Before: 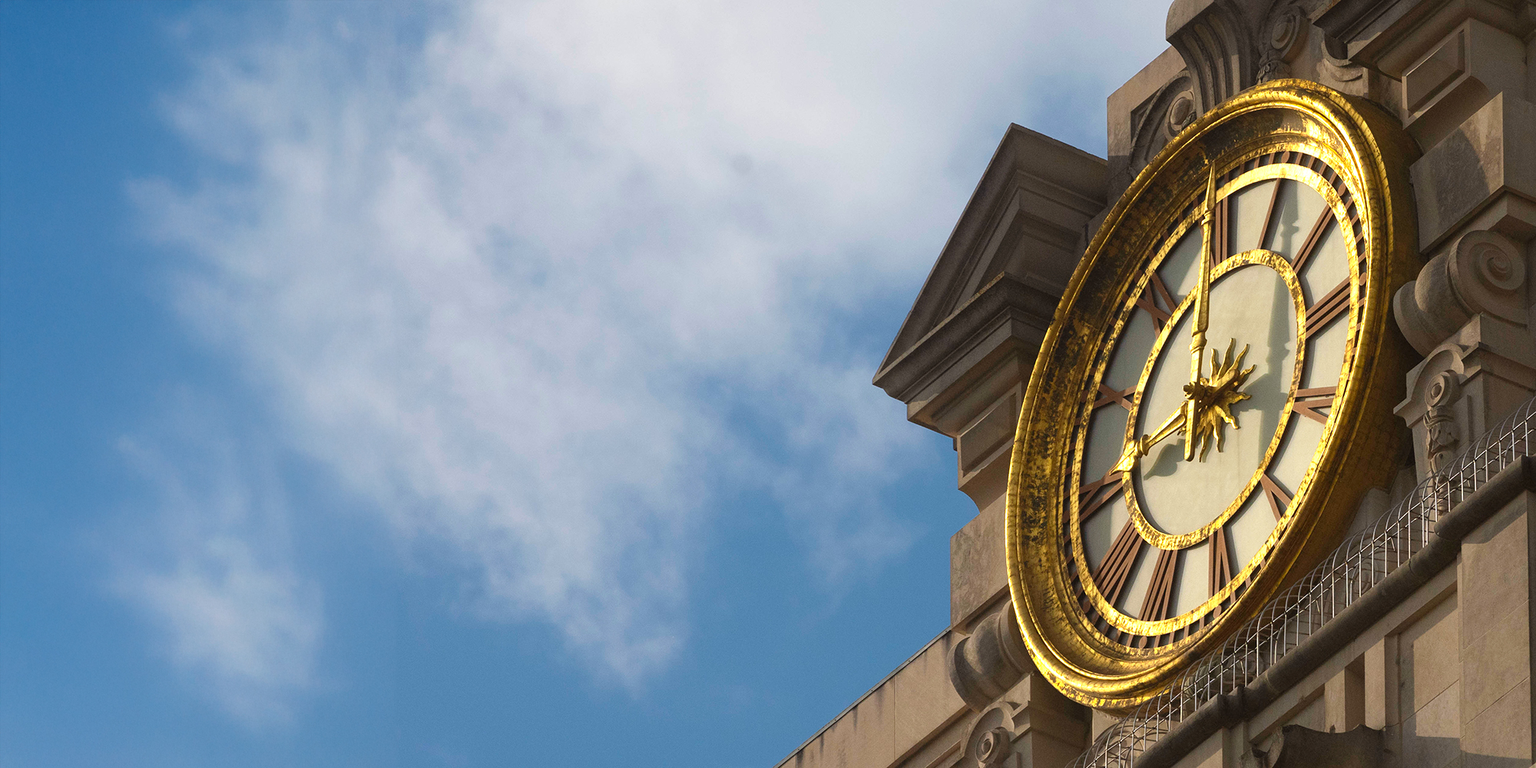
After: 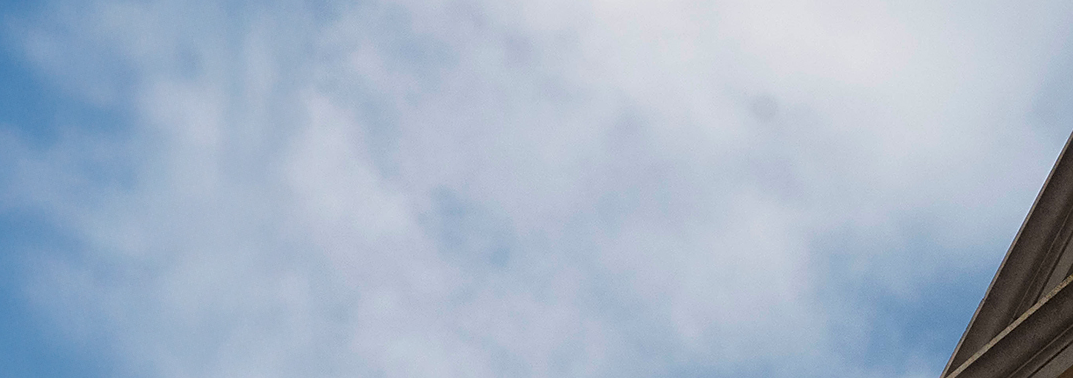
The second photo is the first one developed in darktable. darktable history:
crop: left 10.121%, top 10.631%, right 36.218%, bottom 51.526%
sharpen: on, module defaults
tone equalizer: on, module defaults
